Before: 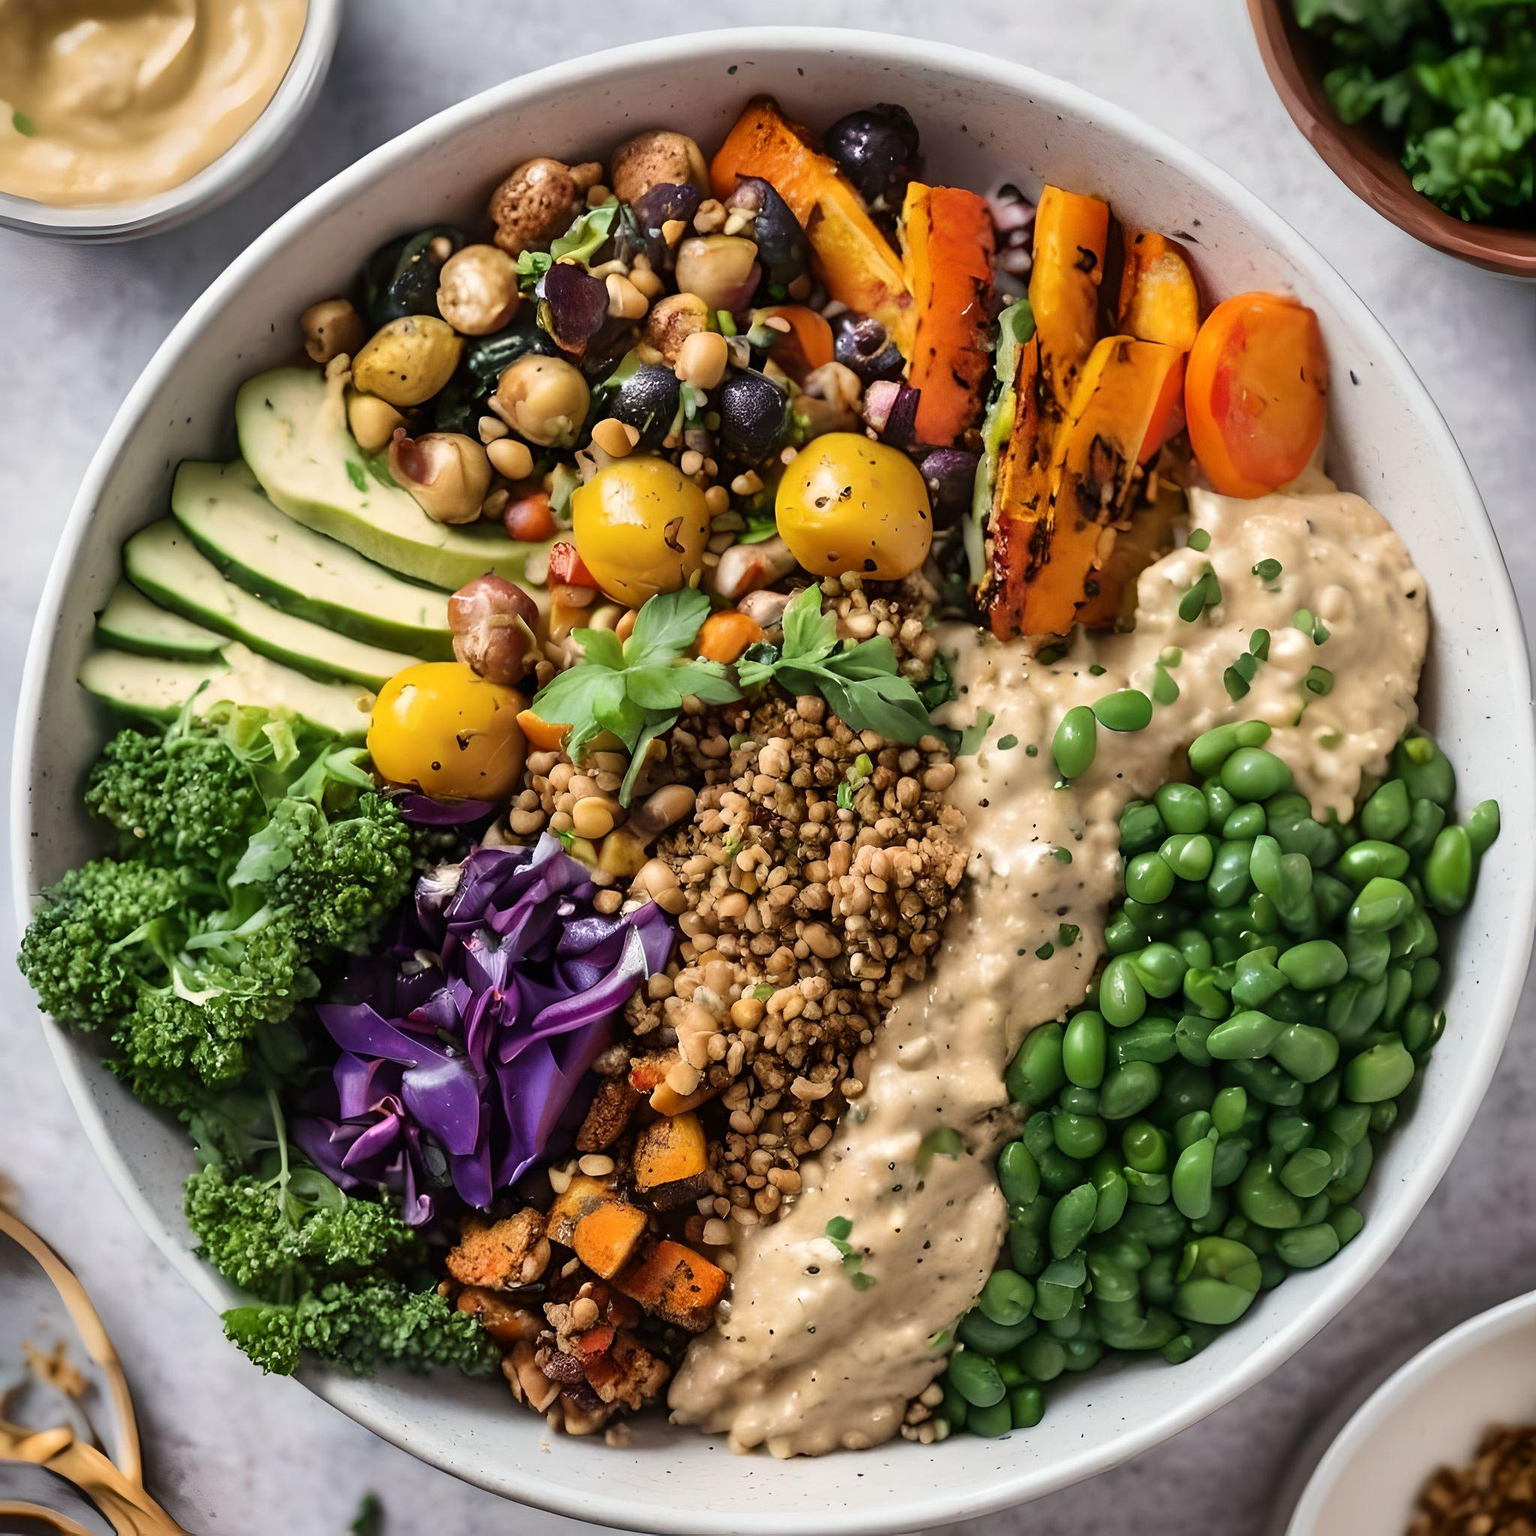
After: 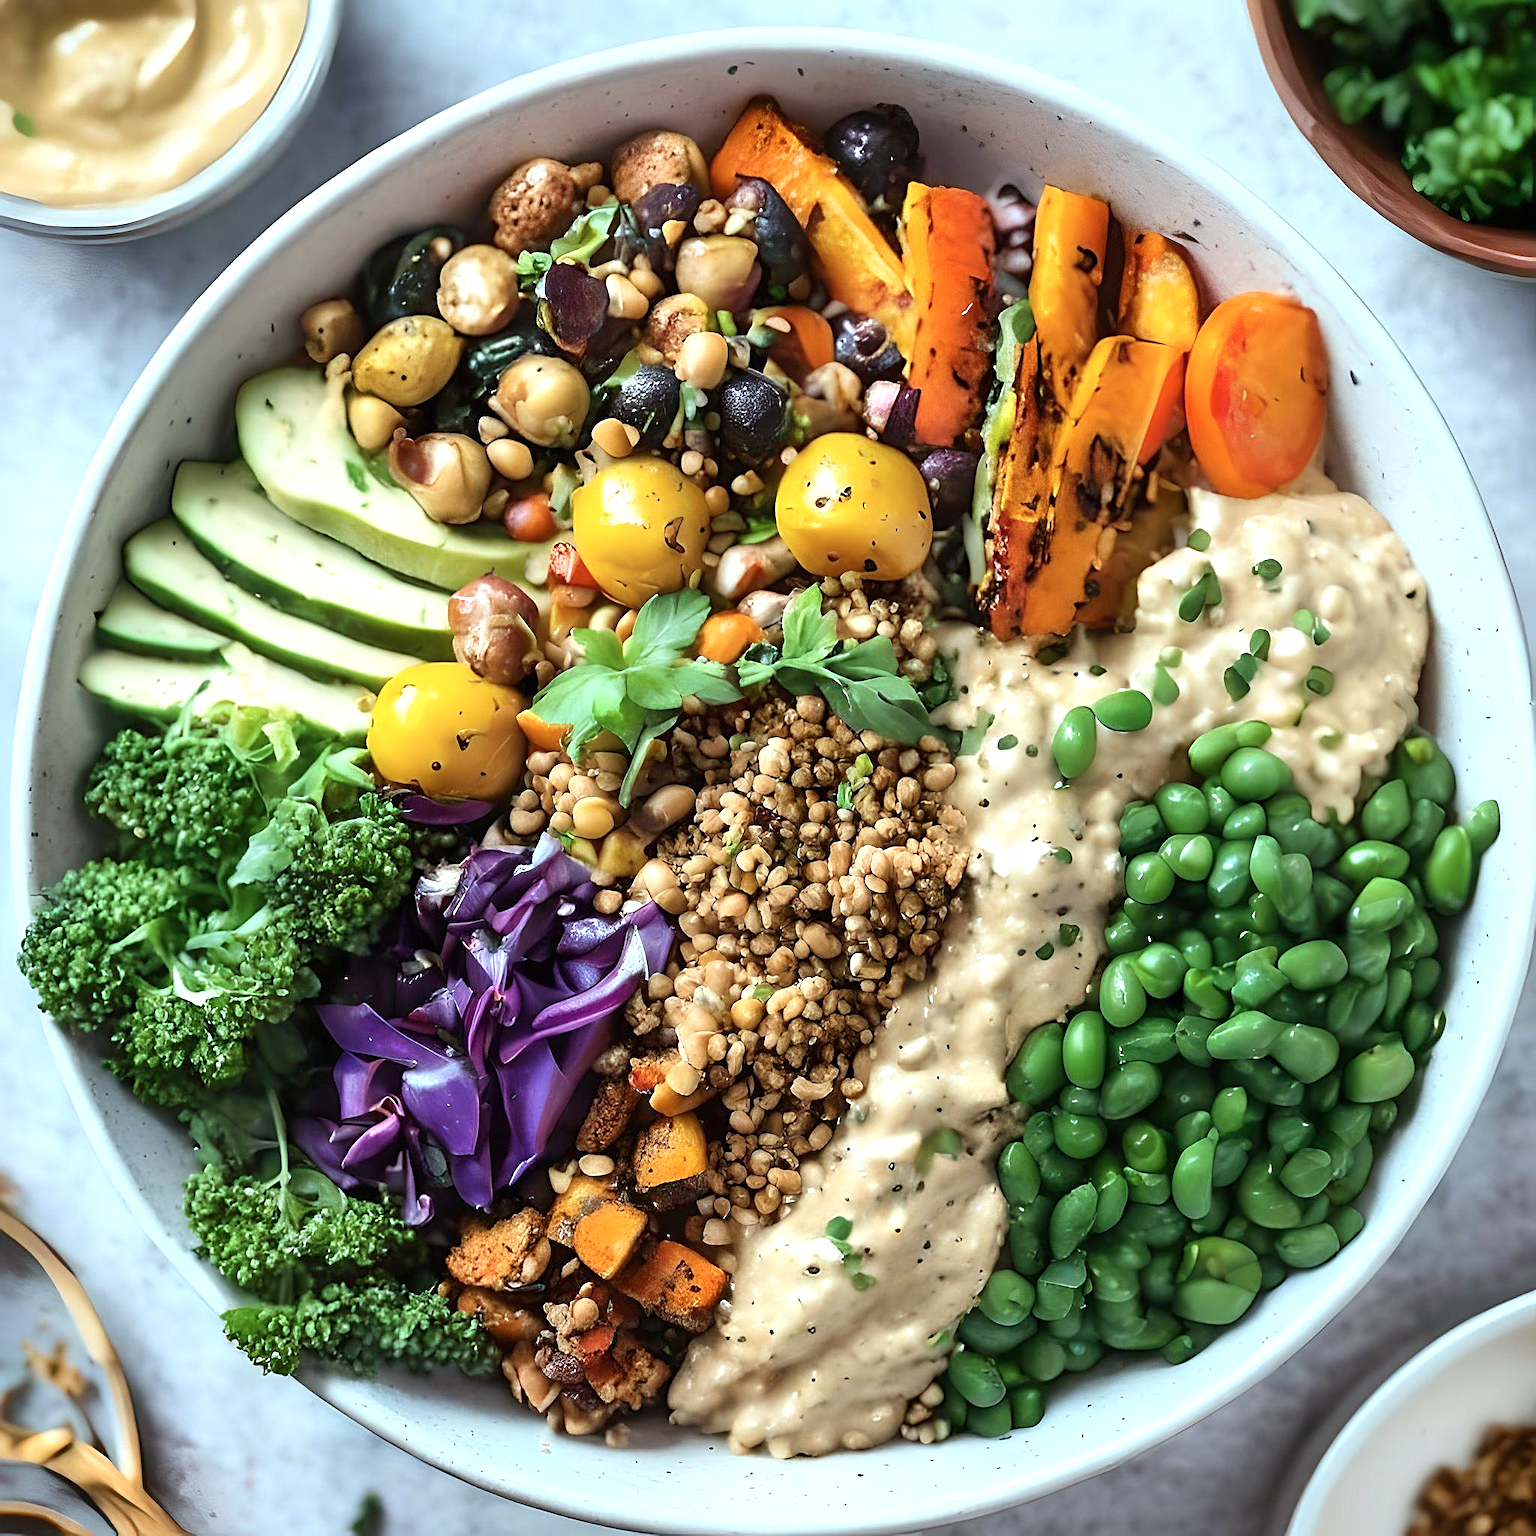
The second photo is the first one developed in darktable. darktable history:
color correction: highlights a* -10.04, highlights b* -10.37
exposure: exposure 0.507 EV, compensate highlight preservation false
sharpen: on, module defaults
tone equalizer: on, module defaults
